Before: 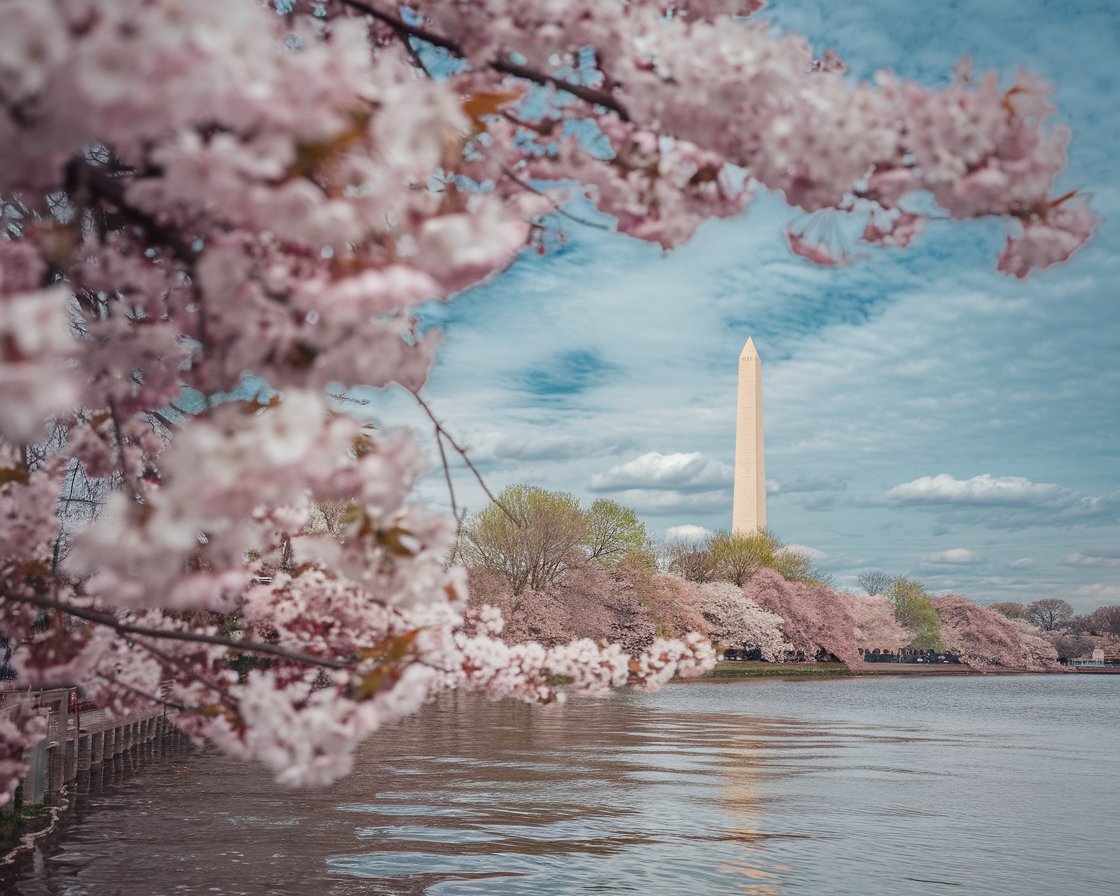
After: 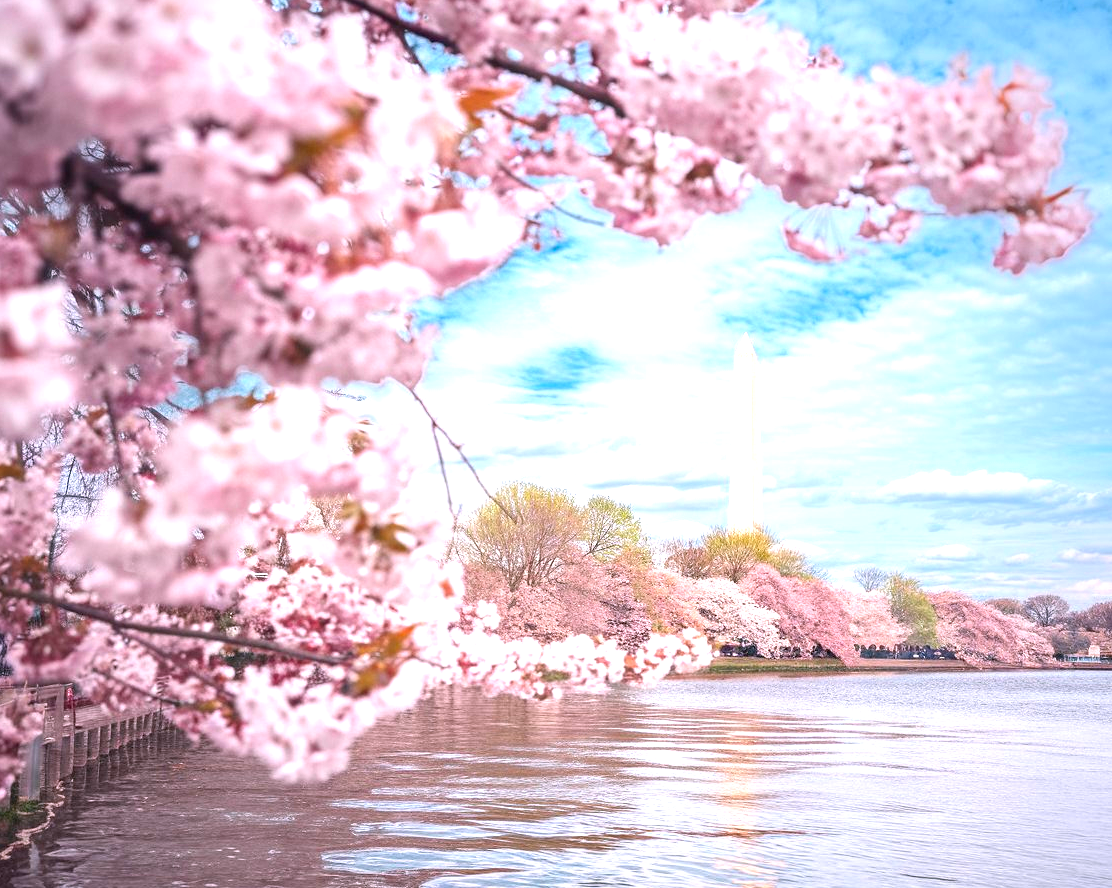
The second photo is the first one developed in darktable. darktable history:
crop: left 0.434%, top 0.485%, right 0.244%, bottom 0.386%
exposure: black level correction 0.001, exposure 1.3 EV, compensate highlight preservation false
white balance: red 1.05, blue 1.072
contrast brightness saturation: saturation 0.18
